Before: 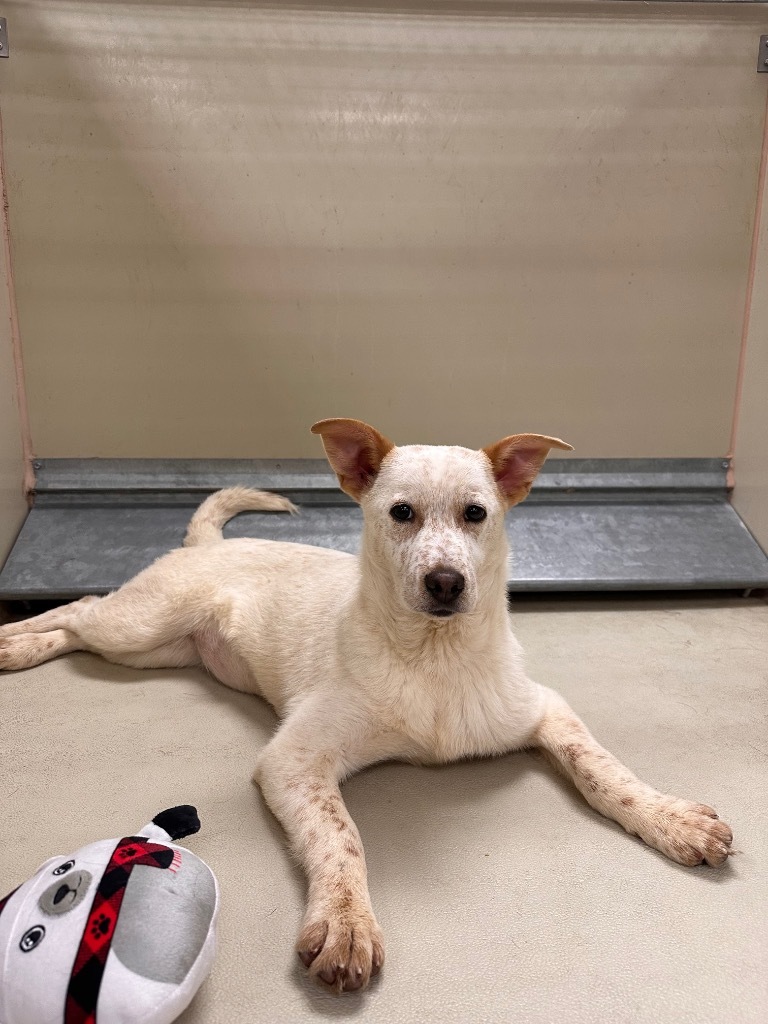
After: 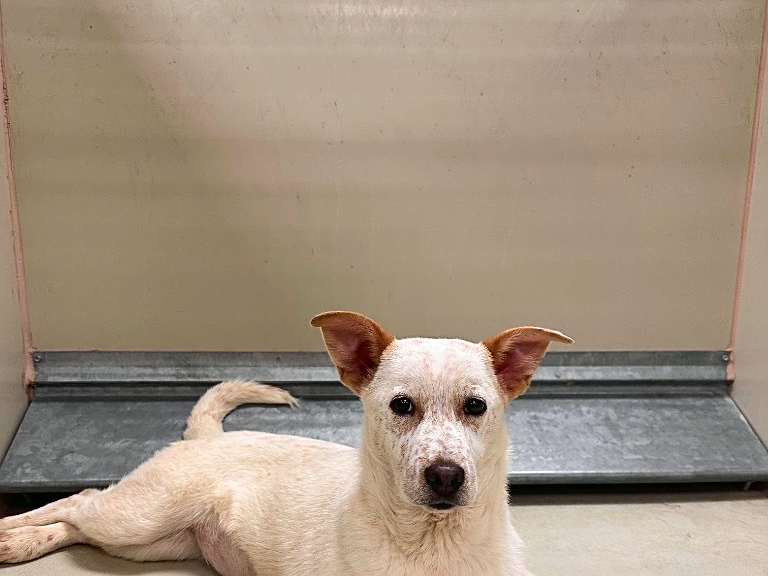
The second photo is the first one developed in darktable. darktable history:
crop and rotate: top 10.472%, bottom 33.228%
tone curve: curves: ch0 [(0, 0.01) (0.037, 0.032) (0.131, 0.108) (0.275, 0.256) (0.483, 0.512) (0.61, 0.665) (0.696, 0.742) (0.792, 0.819) (0.911, 0.925) (0.997, 0.995)]; ch1 [(0, 0) (0.308, 0.29) (0.425, 0.411) (0.492, 0.488) (0.507, 0.503) (0.53, 0.532) (0.573, 0.586) (0.683, 0.702) (0.746, 0.77) (1, 1)]; ch2 [(0, 0) (0.246, 0.233) (0.36, 0.352) (0.415, 0.415) (0.485, 0.487) (0.502, 0.504) (0.525, 0.518) (0.539, 0.539) (0.587, 0.594) (0.636, 0.652) (0.711, 0.729) (0.845, 0.855) (0.998, 0.977)], color space Lab, independent channels, preserve colors none
sharpen: amount 0.491
